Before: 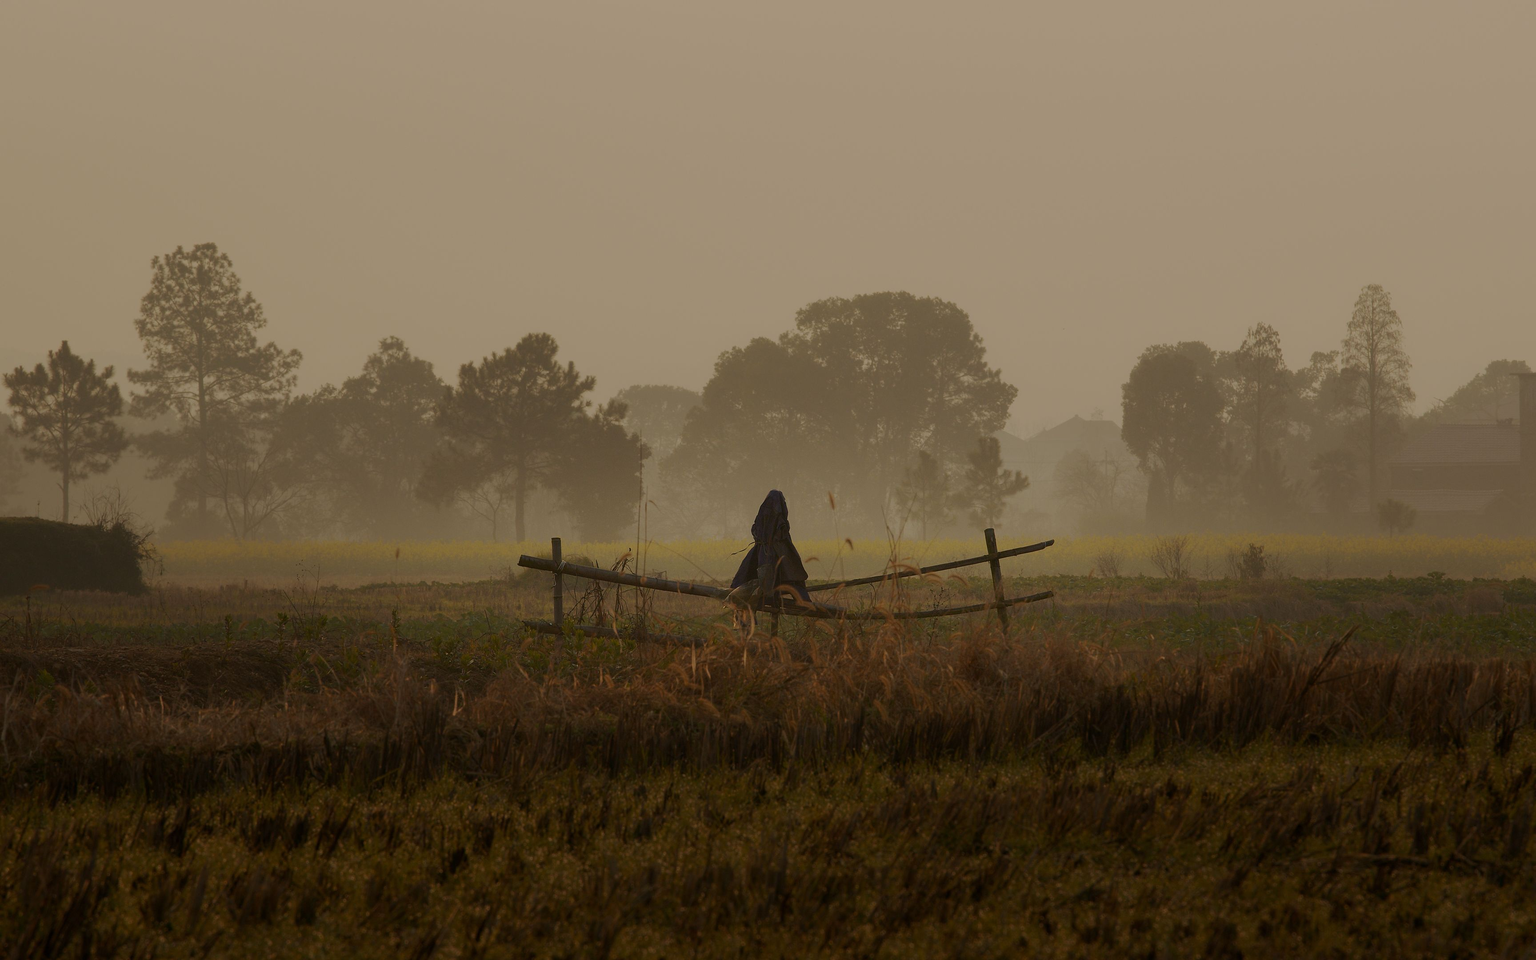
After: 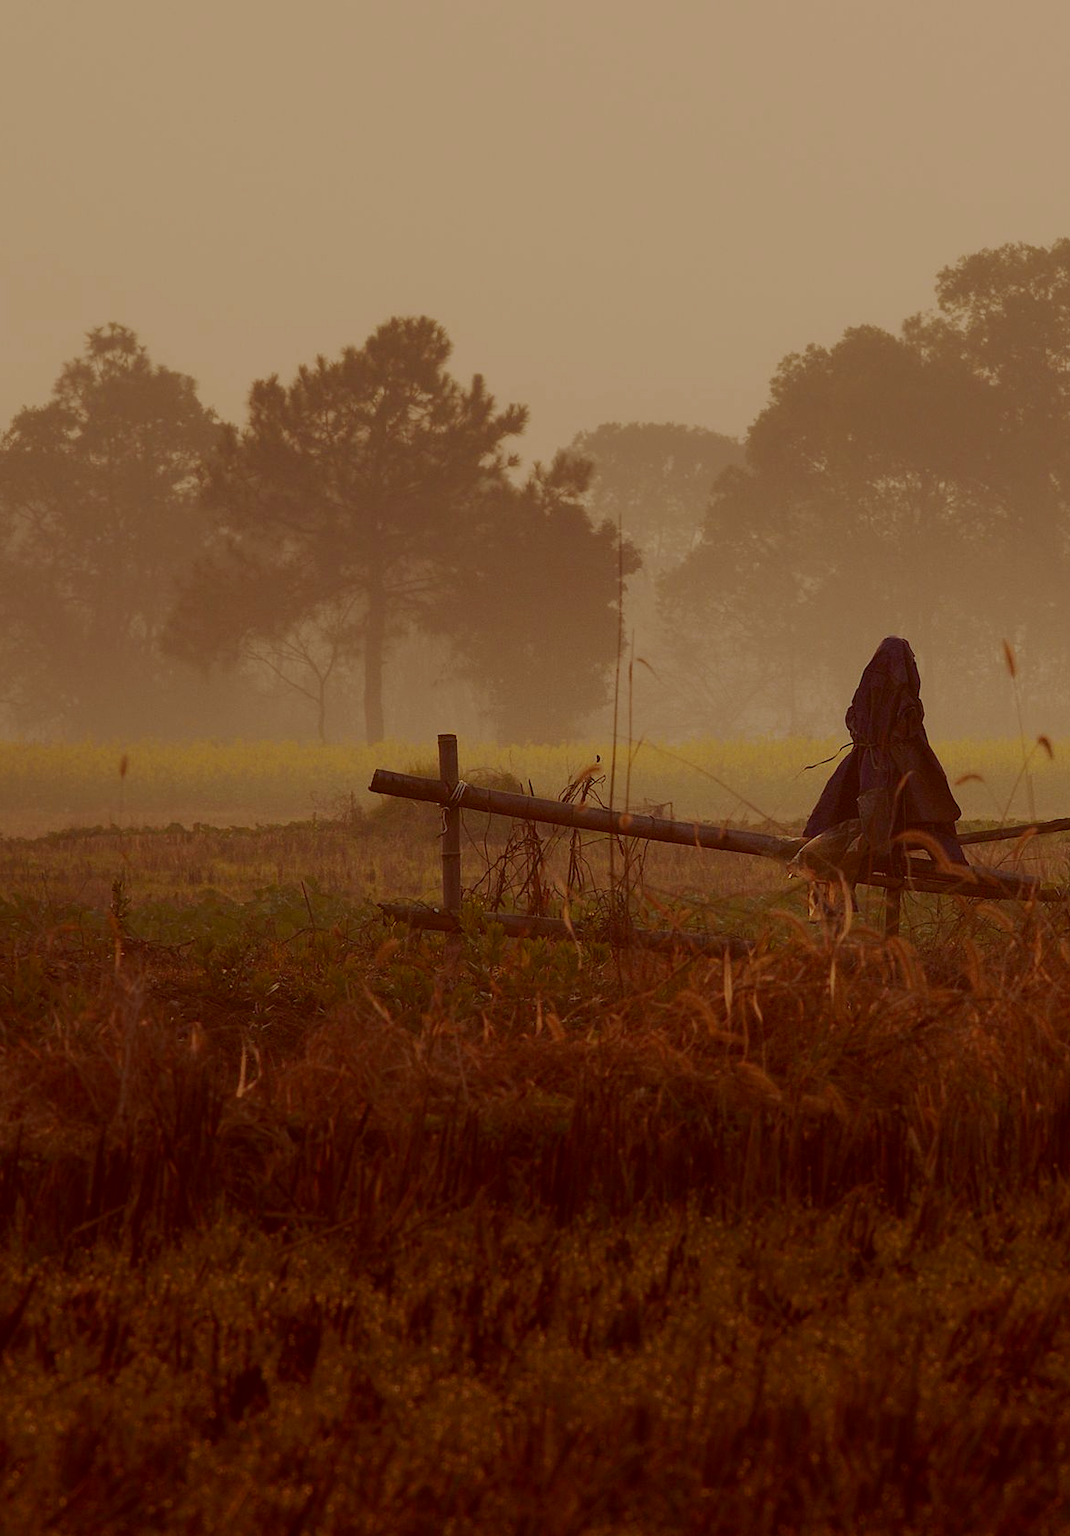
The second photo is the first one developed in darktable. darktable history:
color correction: highlights a* -7.02, highlights b* -0.146, shadows a* 20.1, shadows b* 11.36
crop and rotate: left 21.943%, top 18.549%, right 43.862%, bottom 2.996%
contrast brightness saturation: contrast 0.103, brightness 0.036, saturation 0.093
